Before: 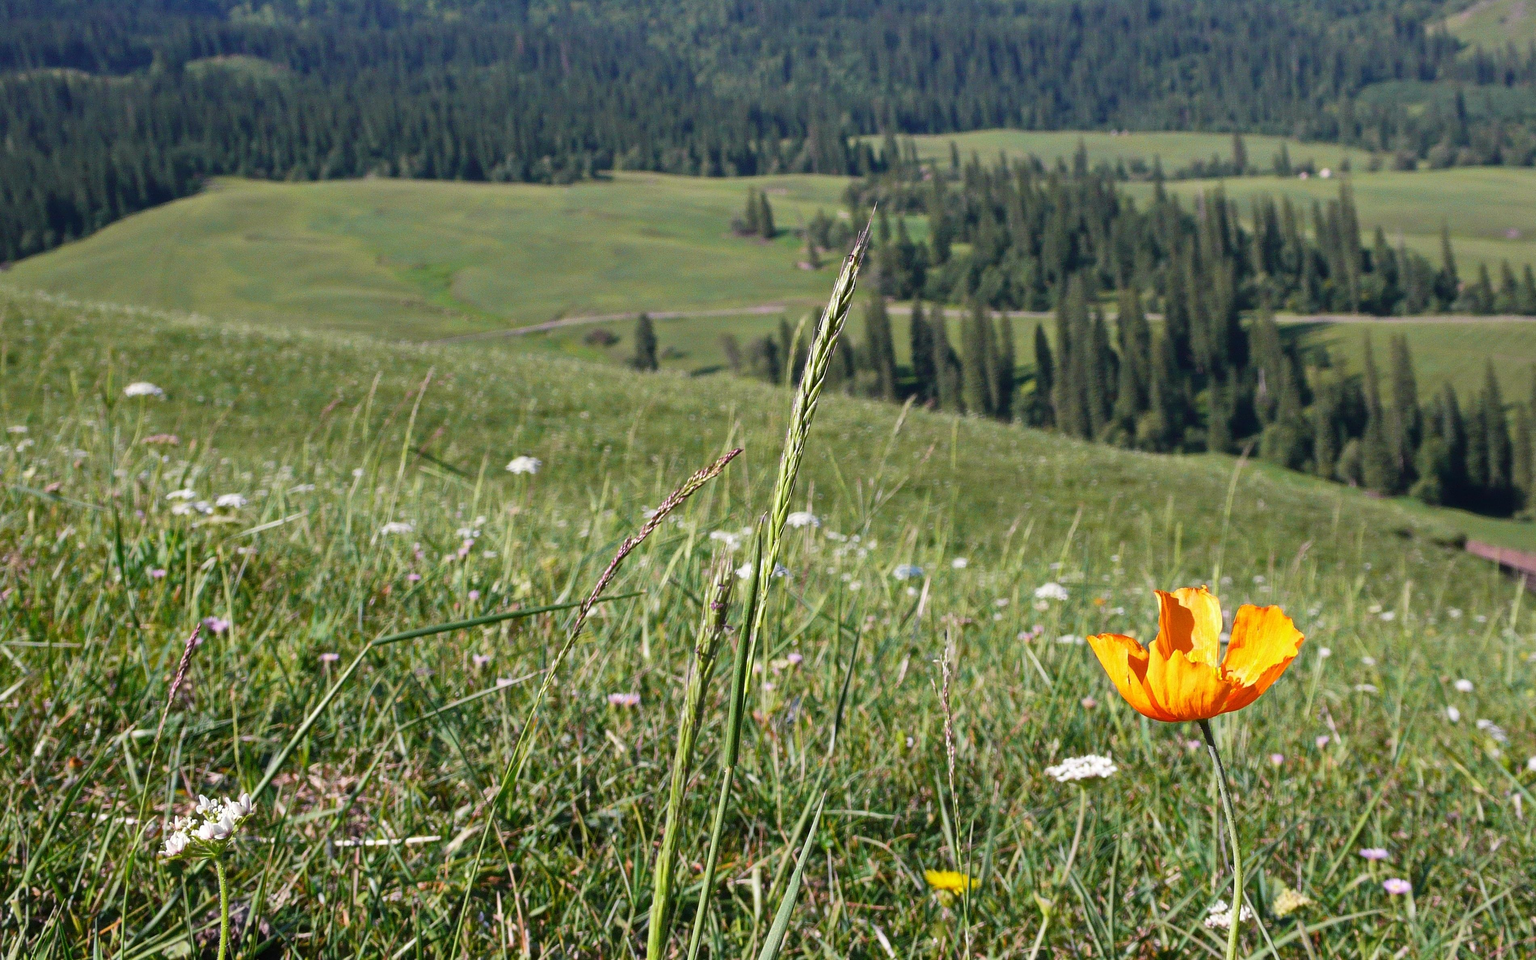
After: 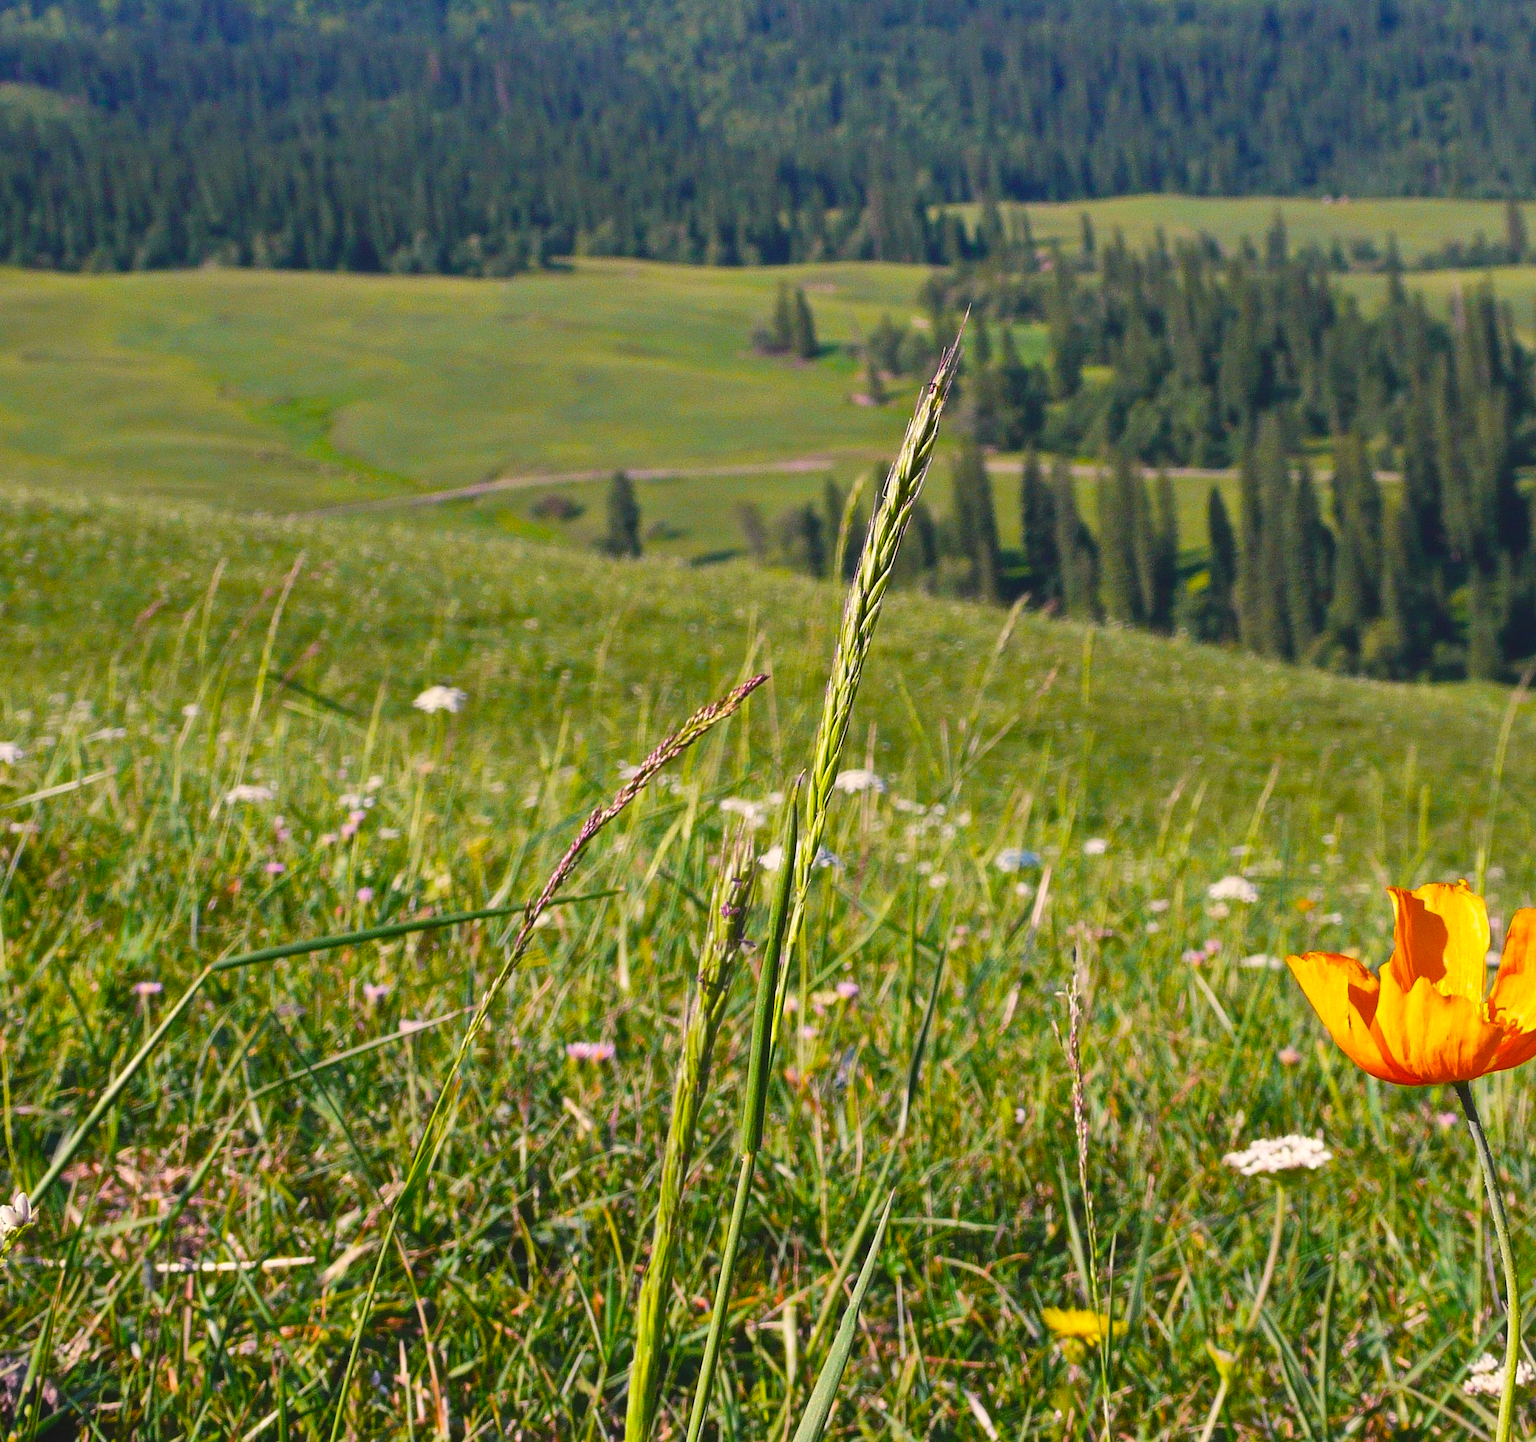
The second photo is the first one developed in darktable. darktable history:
crop and rotate: left 15.054%, right 18.395%
color balance rgb: highlights gain › chroma 2.883%, highlights gain › hue 61.08°, global offset › luminance 0.672%, linear chroma grading › global chroma 14.348%, perceptual saturation grading › global saturation 25.564%, global vibrance 9.694%
